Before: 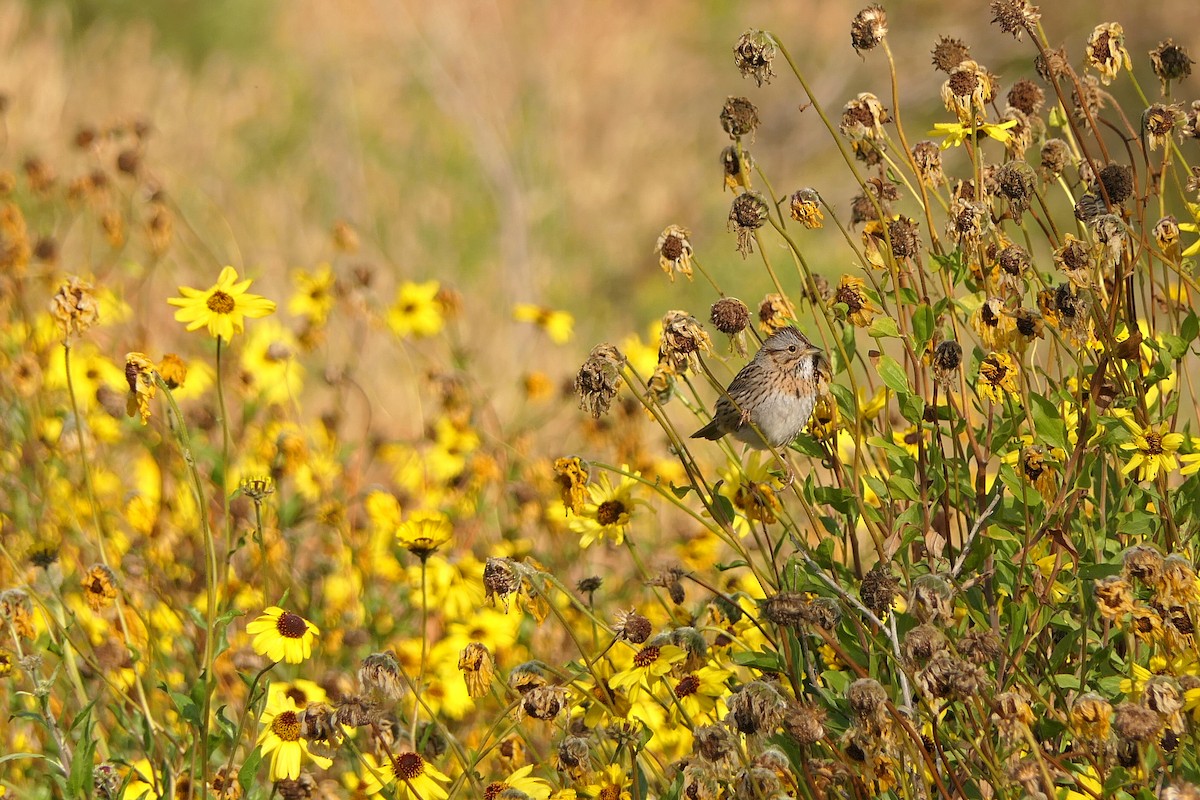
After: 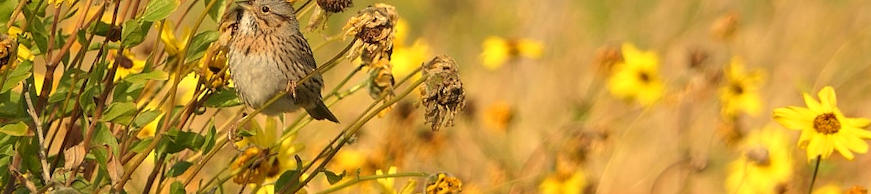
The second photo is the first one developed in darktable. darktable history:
white balance: red 1.08, blue 0.791
crop and rotate: angle 16.12°, top 30.835%, bottom 35.653%
